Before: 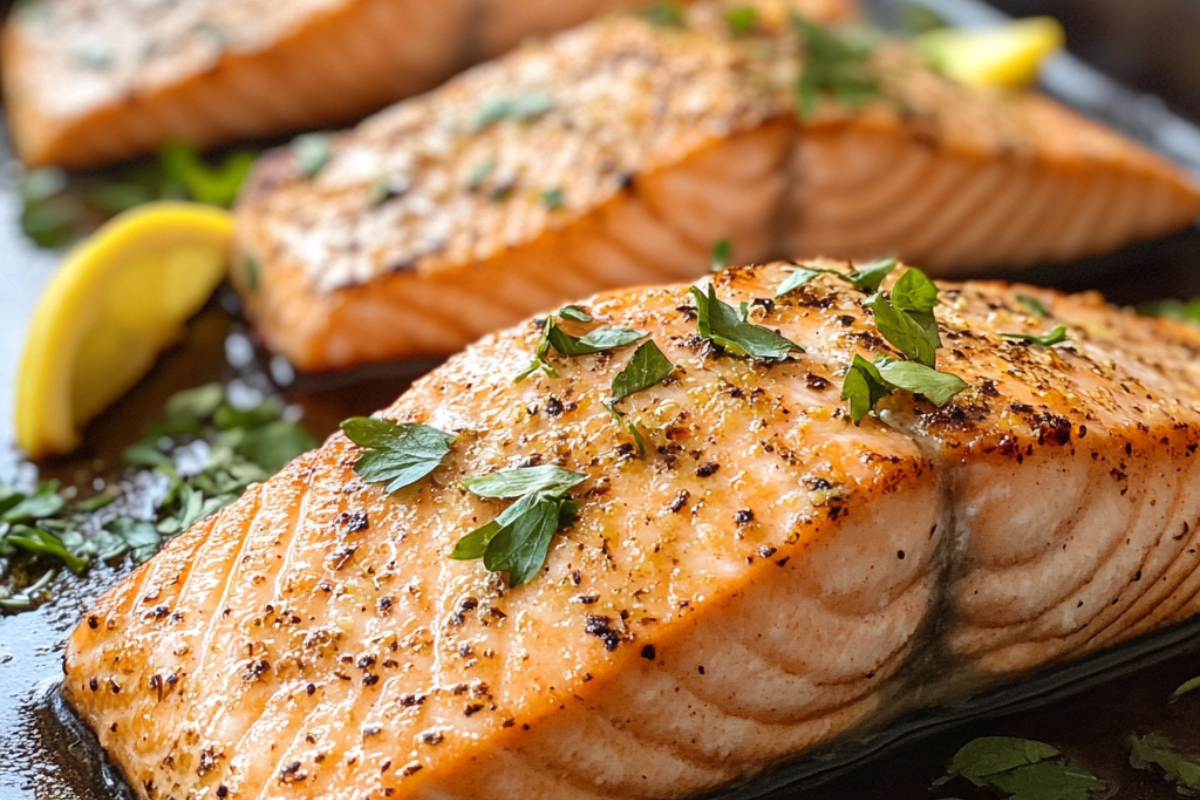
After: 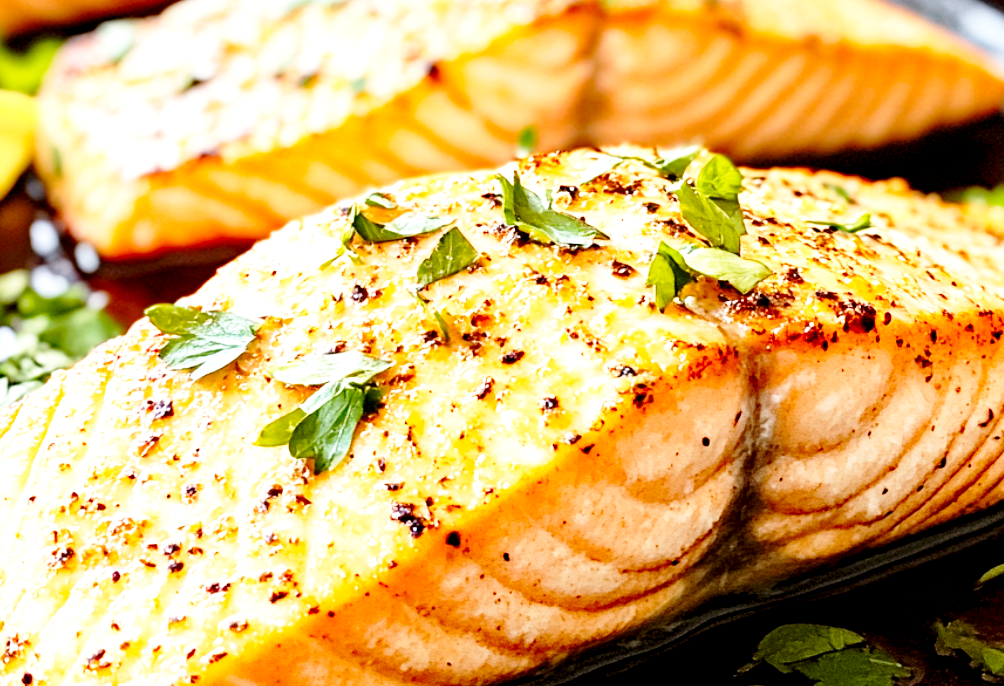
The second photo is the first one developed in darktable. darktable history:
exposure: black level correction 0.008, exposure 0.979 EV, compensate highlight preservation false
base curve: curves: ch0 [(0, 0) (0.028, 0.03) (0.121, 0.232) (0.46, 0.748) (0.859, 0.968) (1, 1)], preserve colors none
haze removal: compatibility mode true, adaptive false
crop: left 16.315%, top 14.246%
